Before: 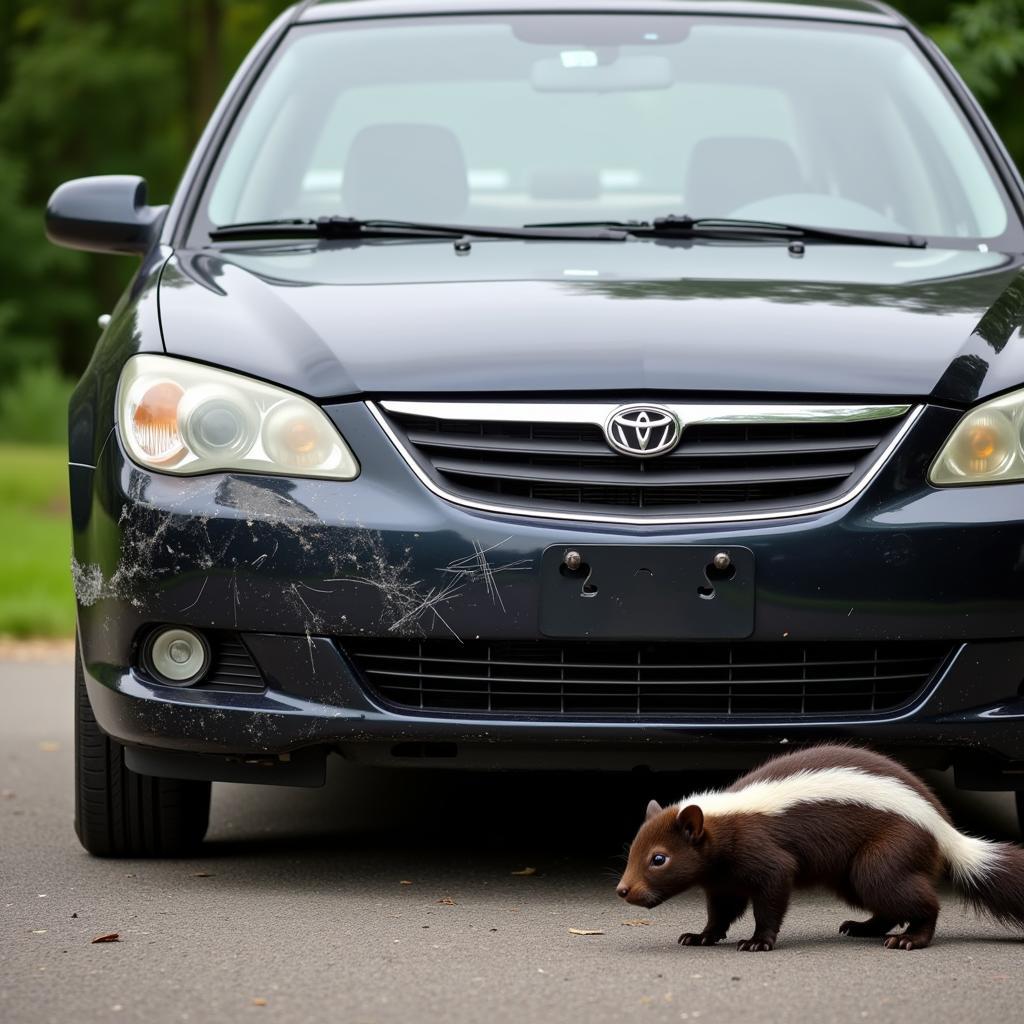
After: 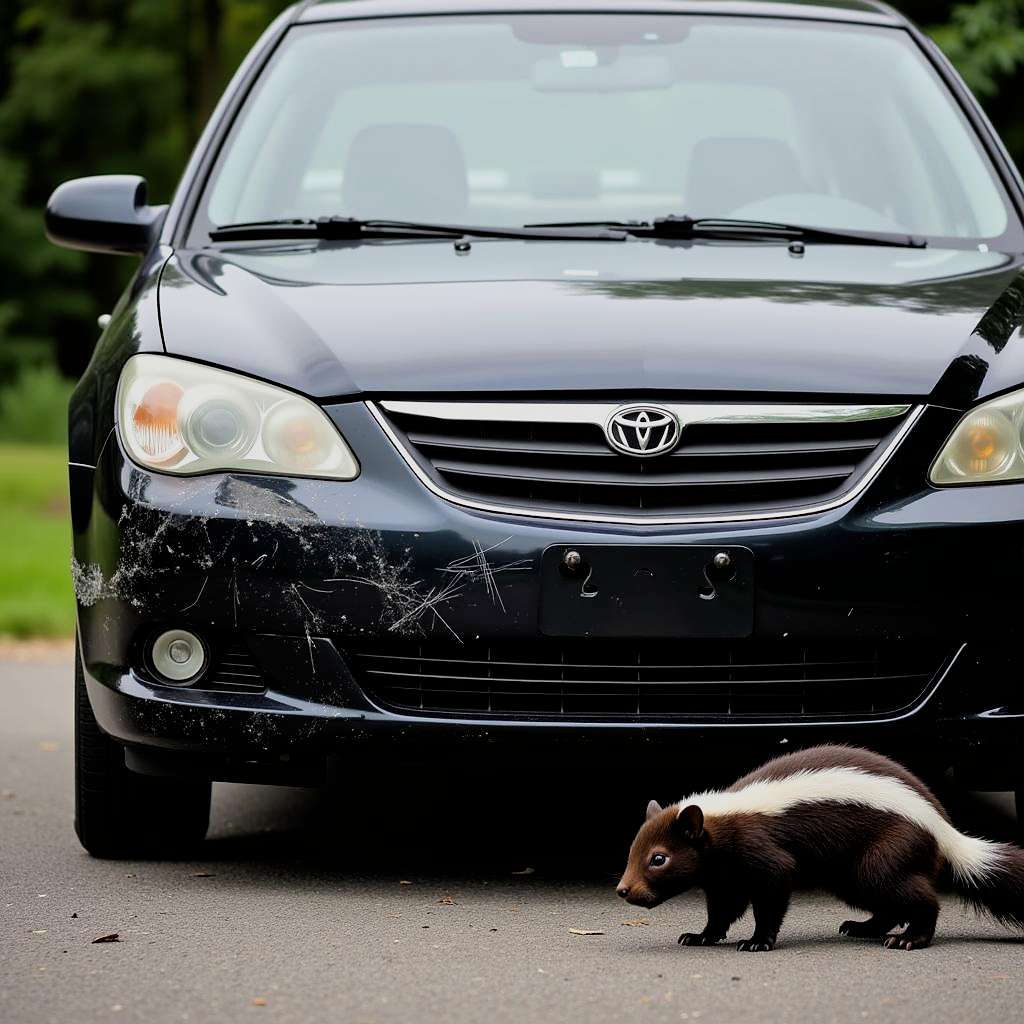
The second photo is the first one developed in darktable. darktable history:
filmic rgb: black relative exposure -7.7 EV, white relative exposure 4.35 EV, hardness 3.75, latitude 49.63%, contrast 1.101
sharpen: radius 1.046, threshold 0.917
